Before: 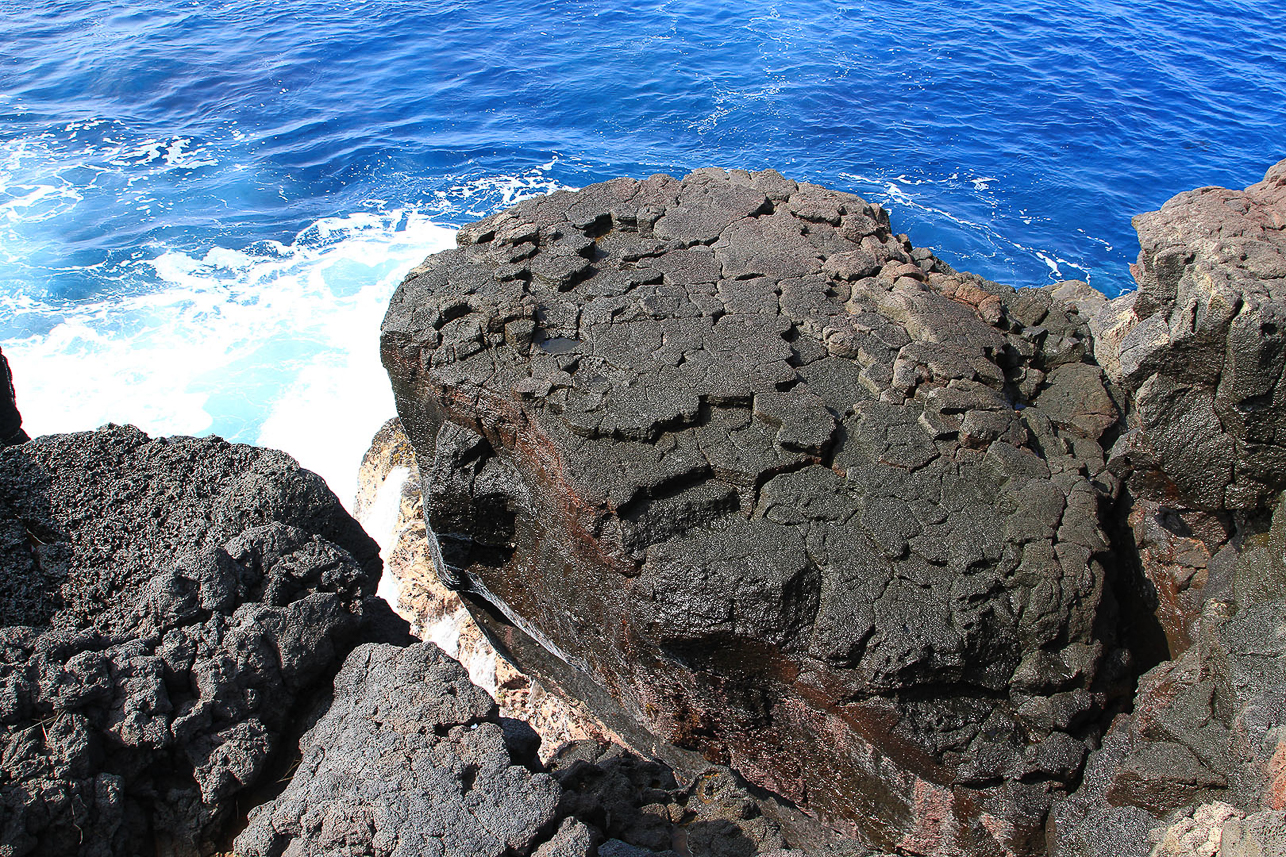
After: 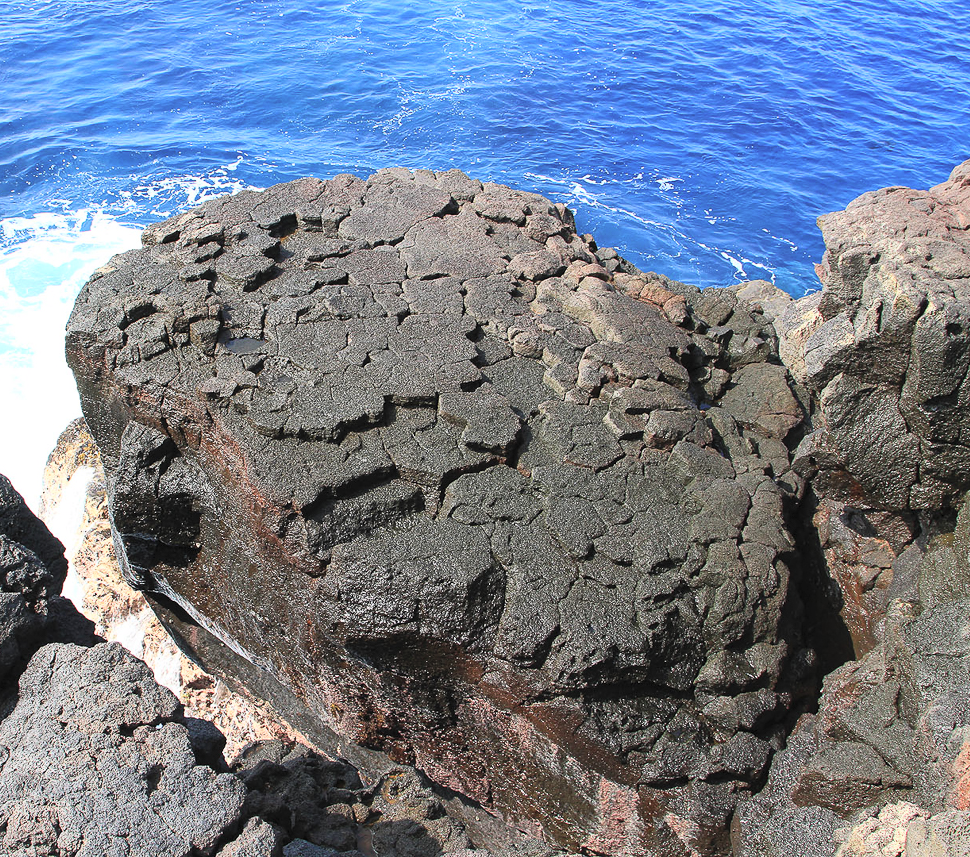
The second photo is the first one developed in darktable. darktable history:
contrast brightness saturation: contrast 0.139, brightness 0.212
crop and rotate: left 24.531%
